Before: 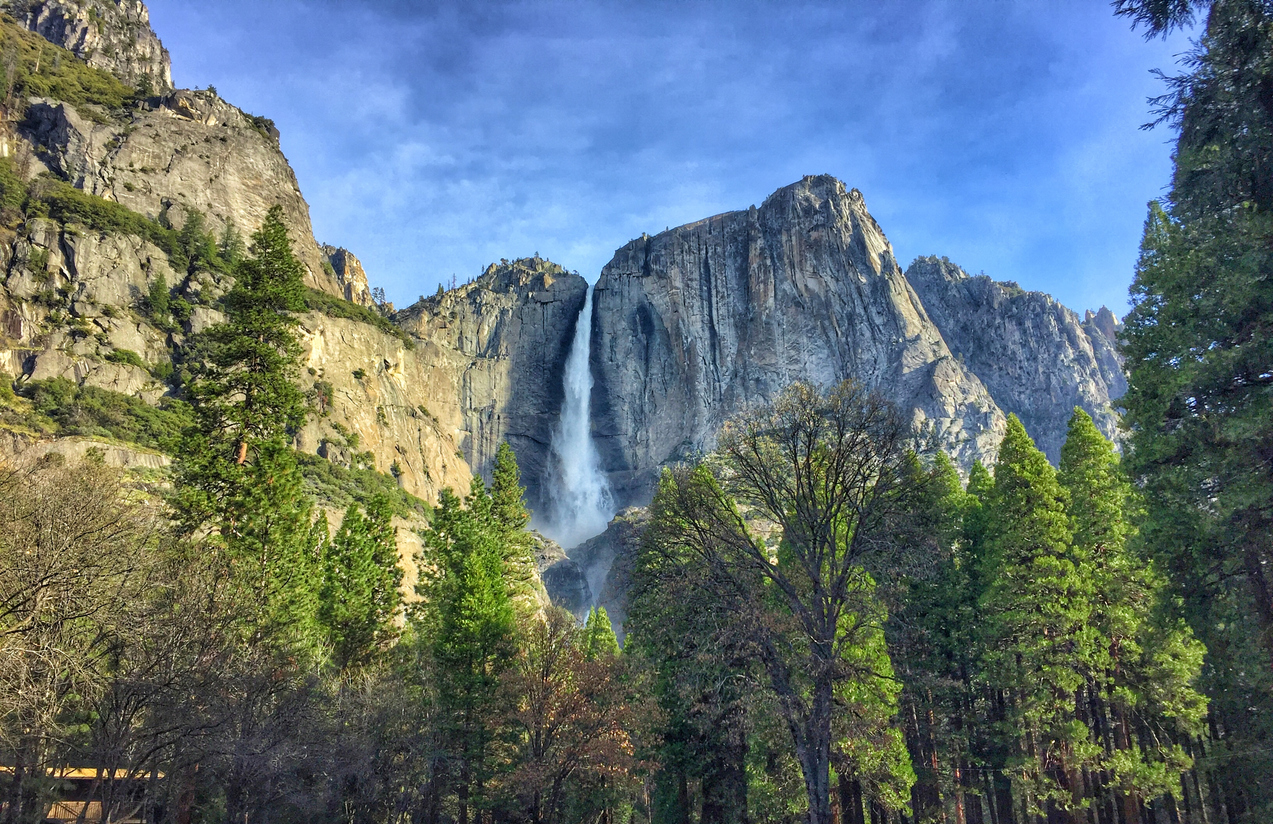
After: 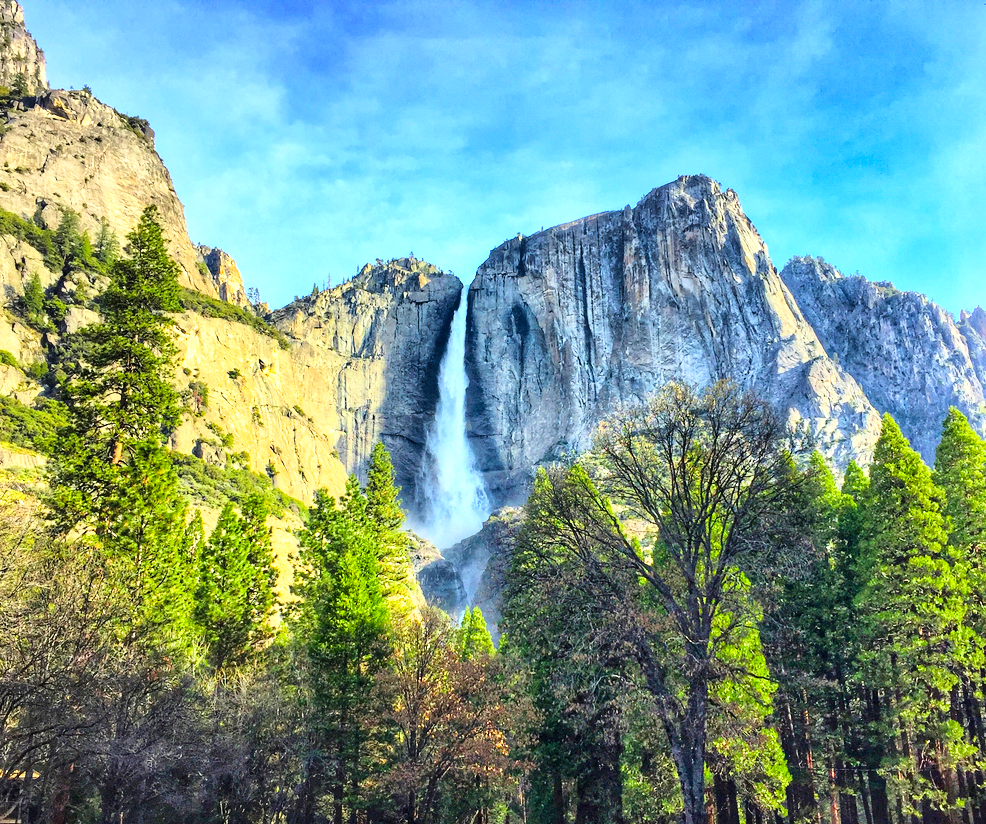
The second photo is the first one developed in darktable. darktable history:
crop: left 9.851%, right 12.641%
color balance rgb: linear chroma grading › global chroma 15.317%, perceptual saturation grading › global saturation 5.433%, perceptual brilliance grading › highlights 11.413%, global vibrance 14.628%
base curve: curves: ch0 [(0, 0) (0.028, 0.03) (0.121, 0.232) (0.46, 0.748) (0.859, 0.968) (1, 1)]
